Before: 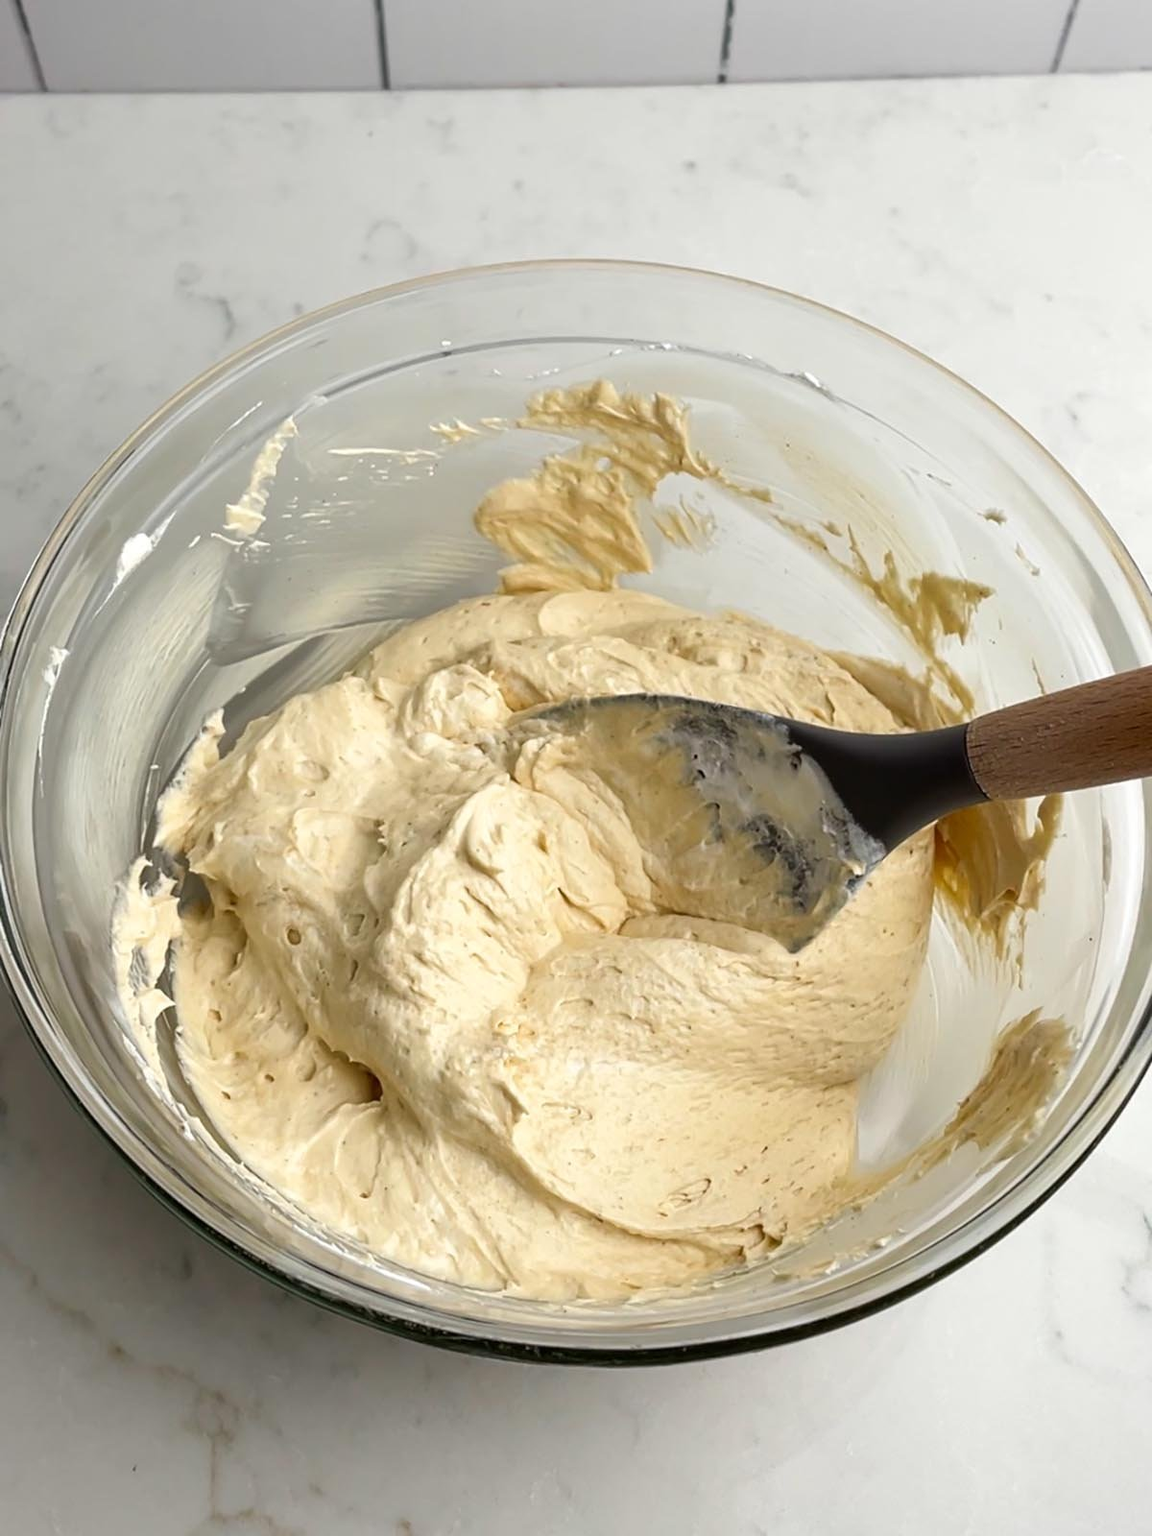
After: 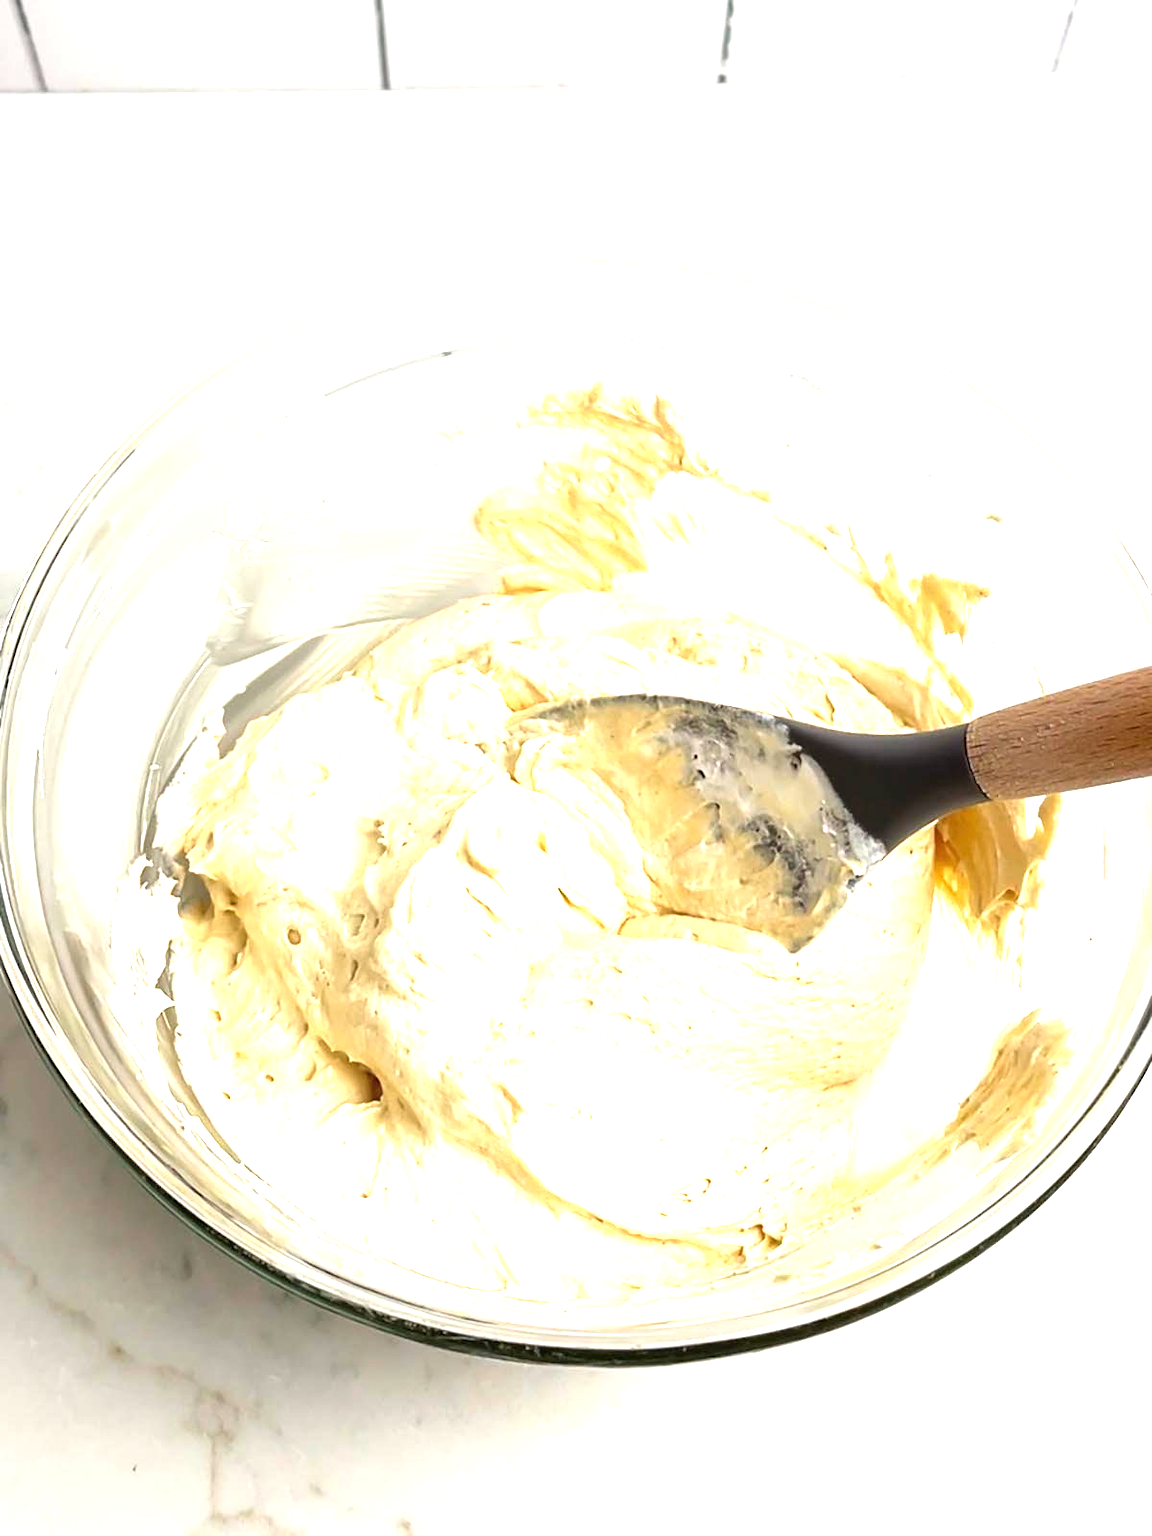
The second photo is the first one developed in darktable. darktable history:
exposure: black level correction 0, exposure 1.675 EV, compensate exposure bias true, compensate highlight preservation false
white balance: red 1.009, blue 0.985
